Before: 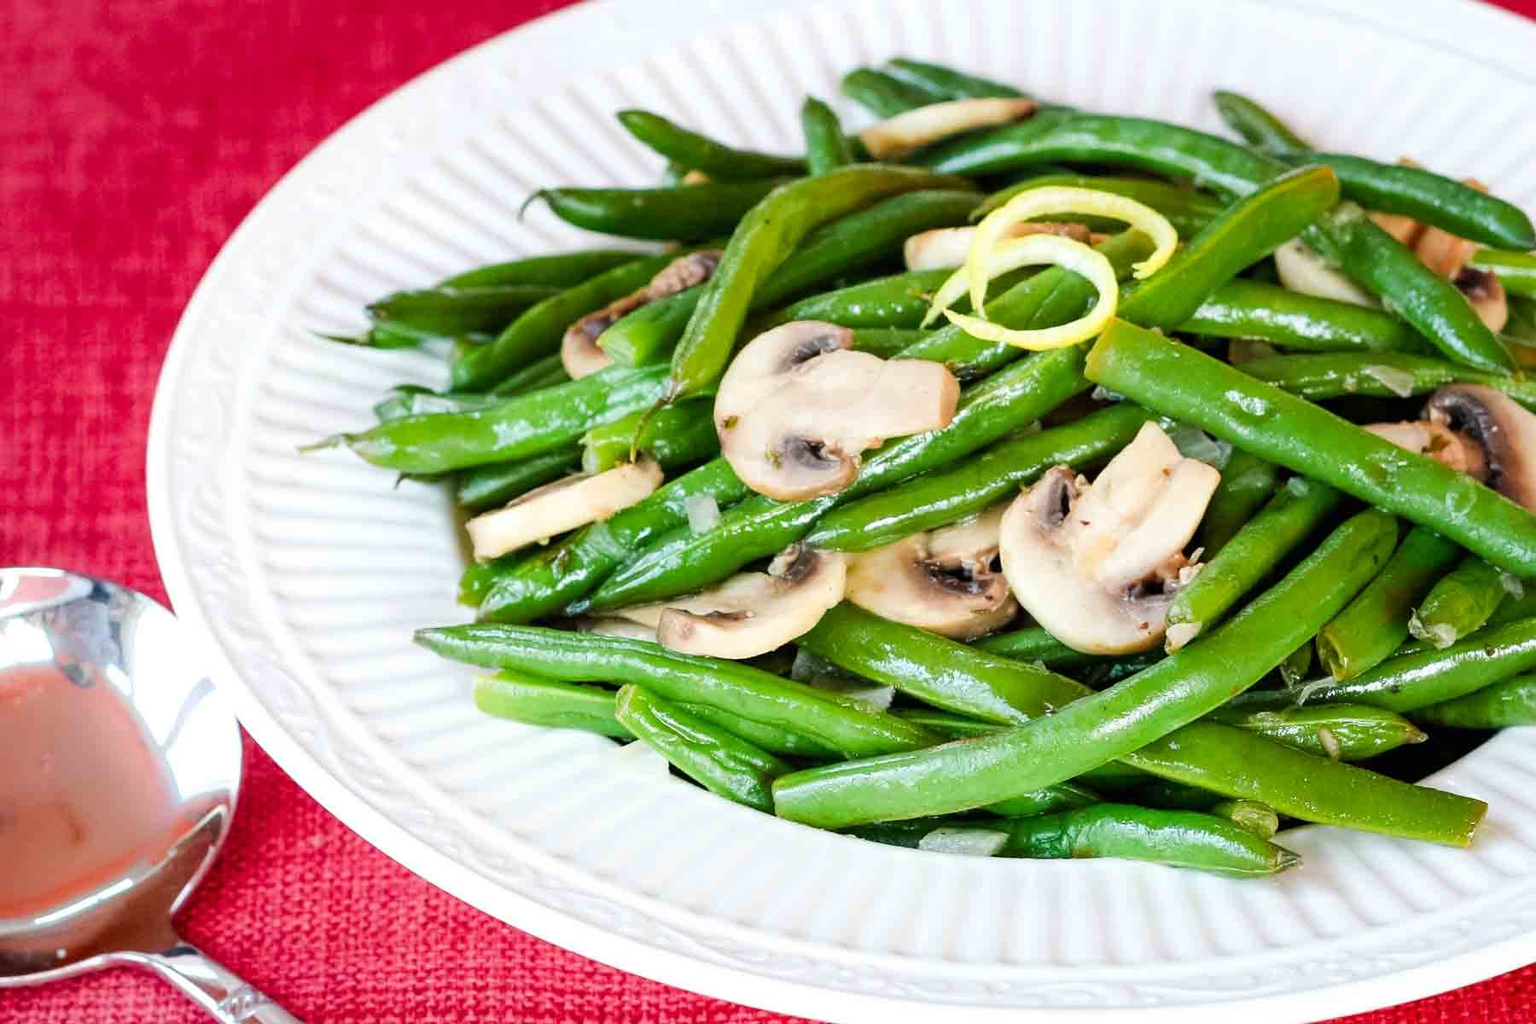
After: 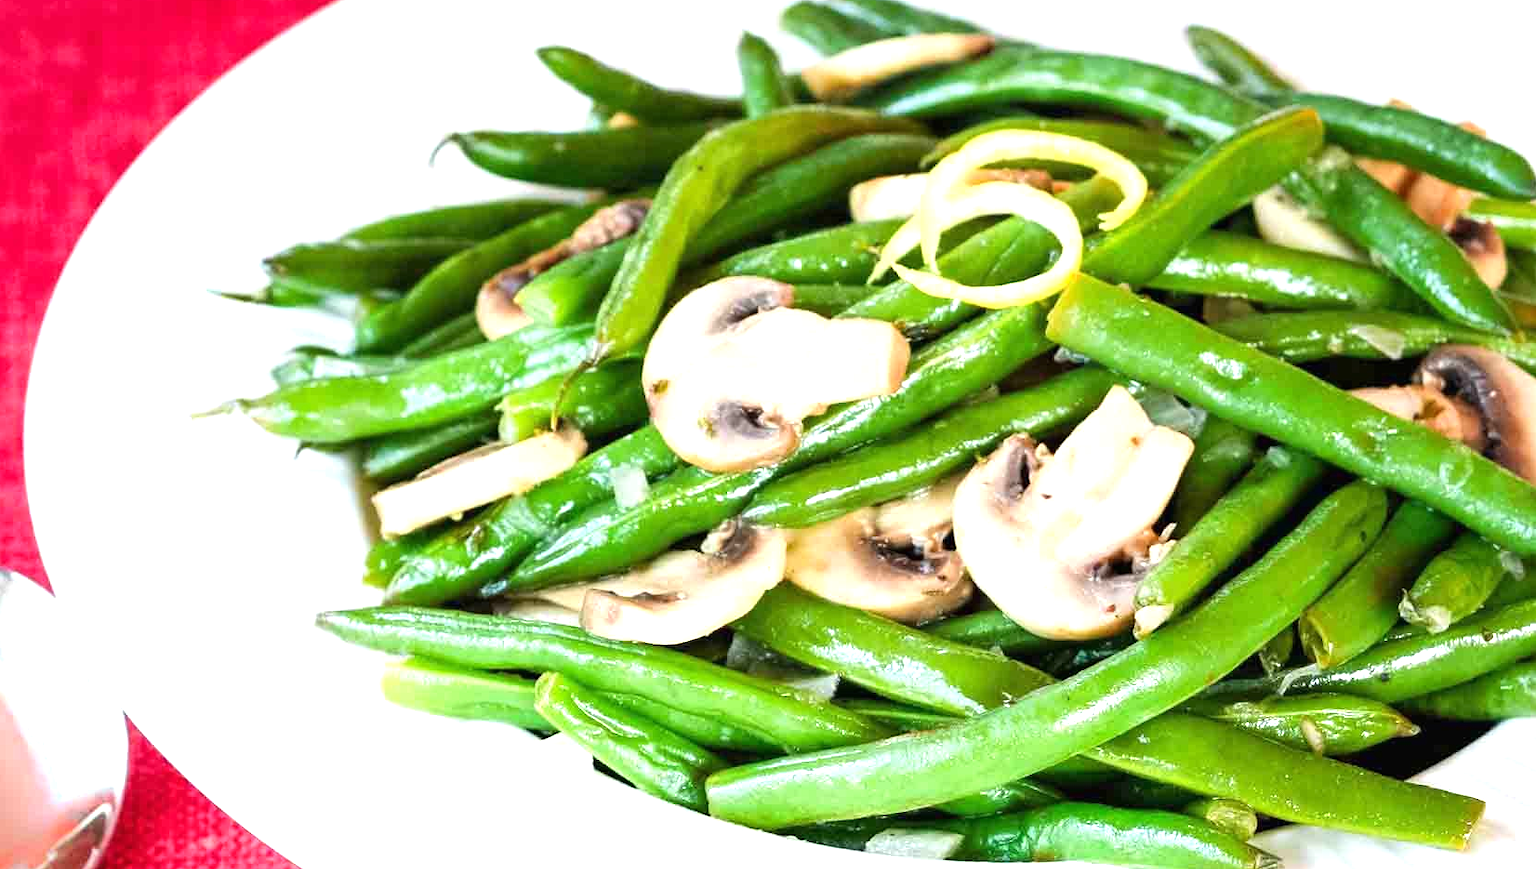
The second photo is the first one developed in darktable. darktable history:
exposure: black level correction 0, exposure 0.7 EV, compensate exposure bias true, compensate highlight preservation false
crop: left 8.155%, top 6.611%, bottom 15.385%
